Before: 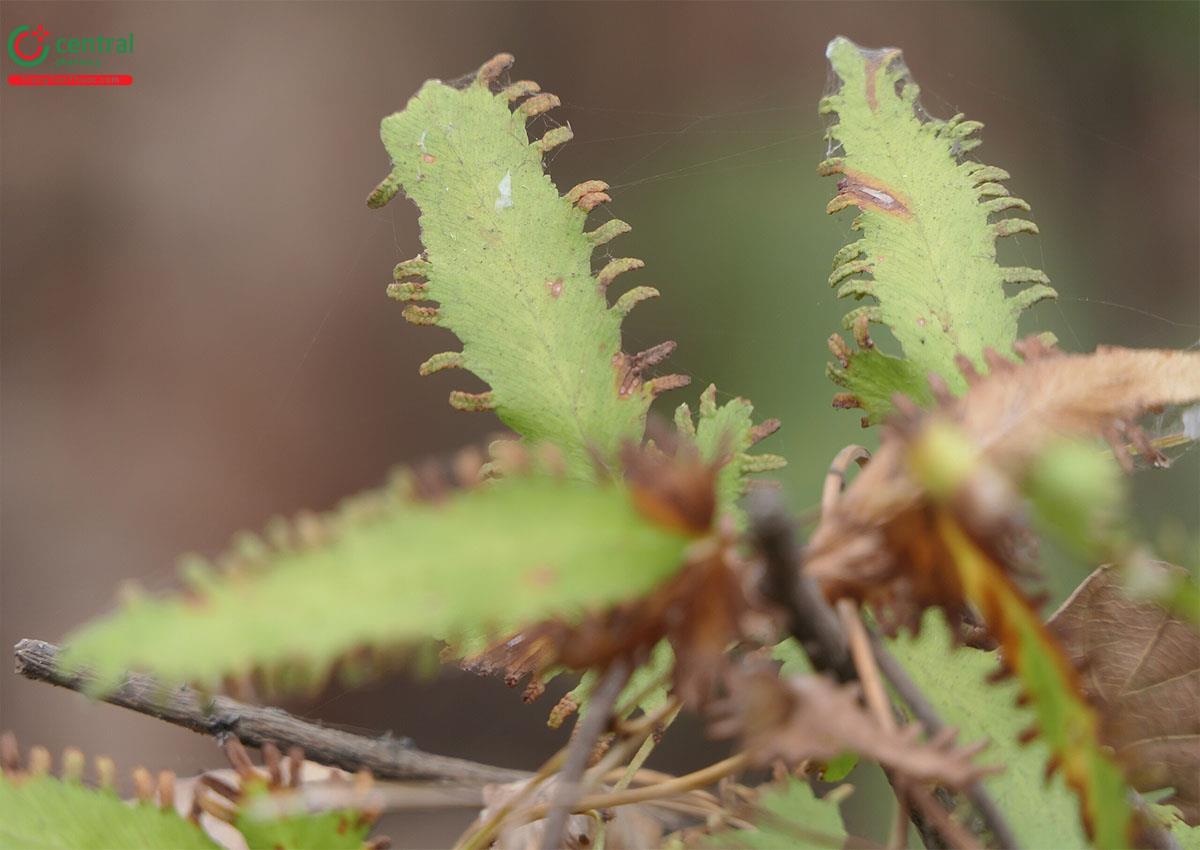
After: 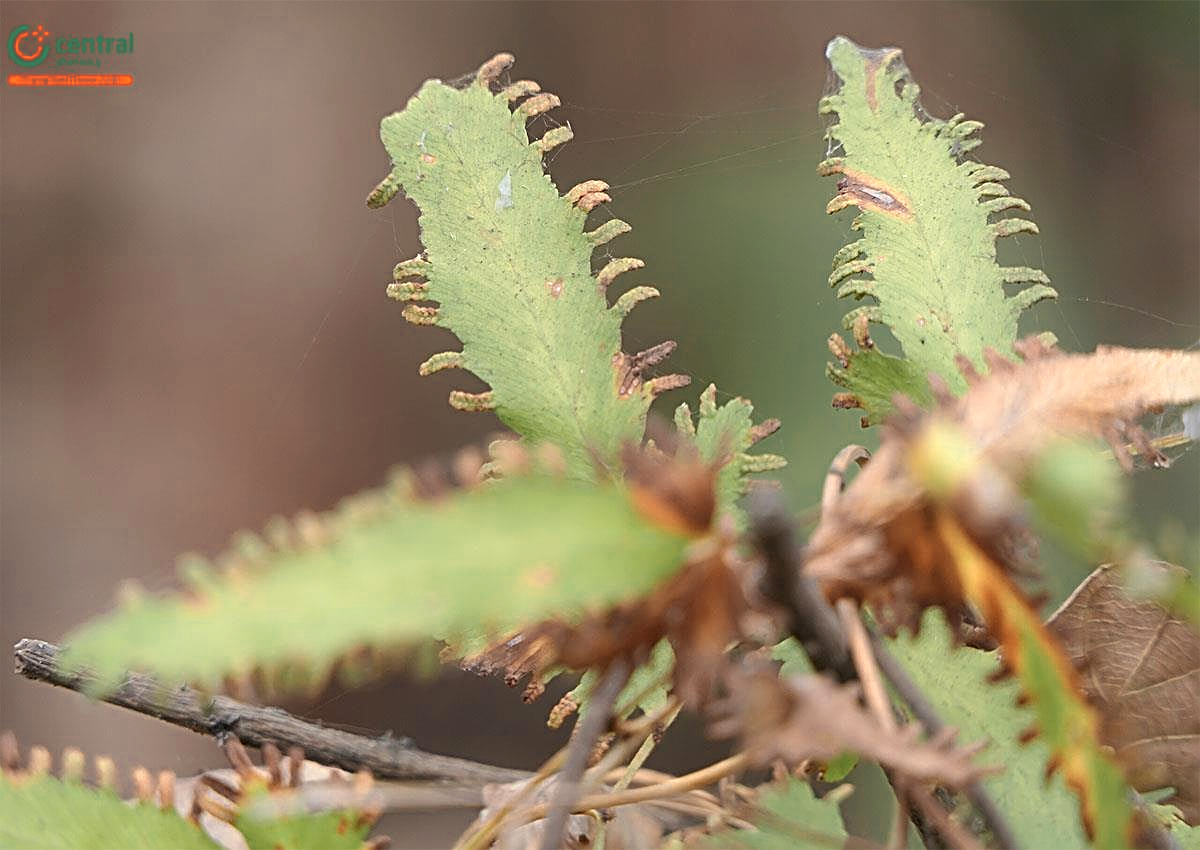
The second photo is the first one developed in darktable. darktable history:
color zones: curves: ch0 [(0.018, 0.548) (0.197, 0.654) (0.425, 0.447) (0.605, 0.658) (0.732, 0.579)]; ch1 [(0.105, 0.531) (0.224, 0.531) (0.386, 0.39) (0.618, 0.456) (0.732, 0.456) (0.956, 0.421)]; ch2 [(0.039, 0.583) (0.215, 0.465) (0.399, 0.544) (0.465, 0.548) (0.614, 0.447) (0.724, 0.43) (0.882, 0.623) (0.956, 0.632)]
sharpen: radius 2.817, amount 0.715
